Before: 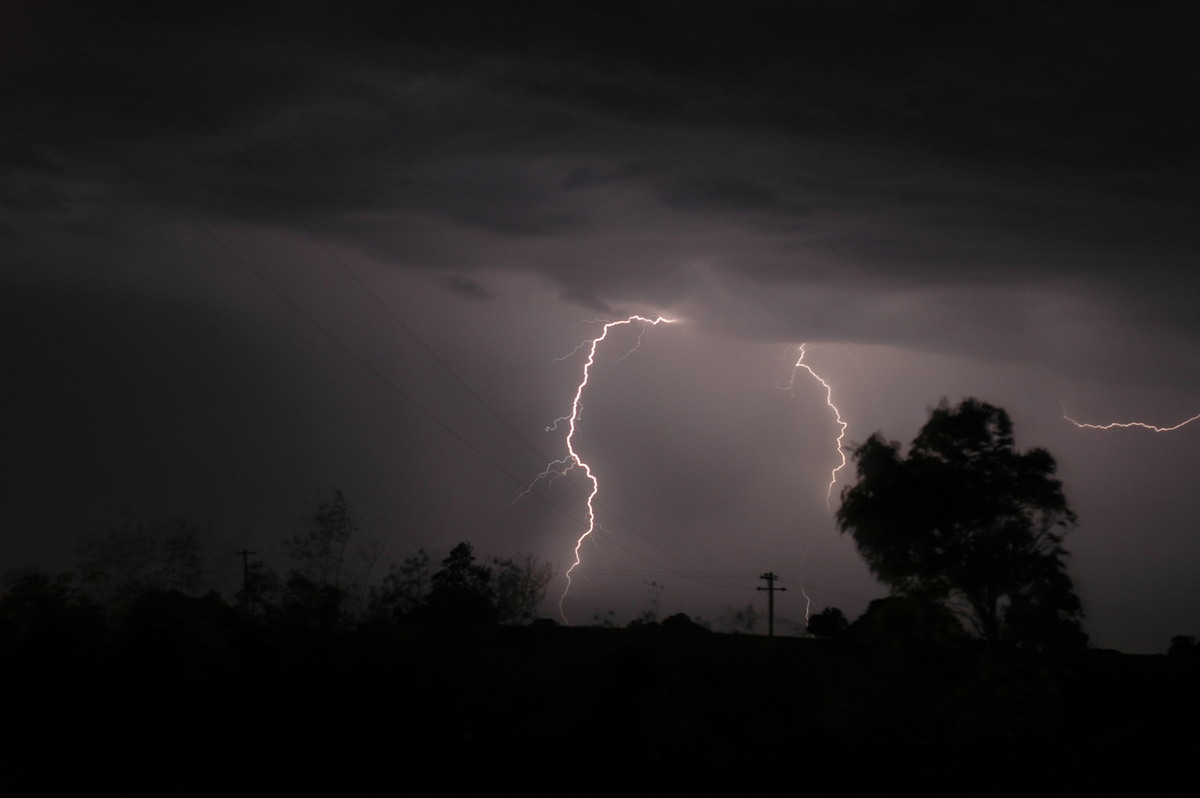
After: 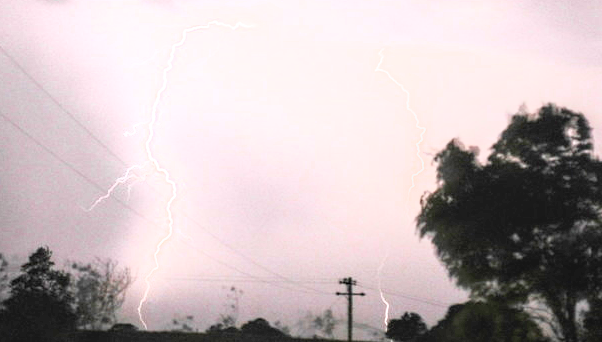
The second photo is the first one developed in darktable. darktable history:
color zones: curves: ch0 [(0, 0.48) (0.209, 0.398) (0.305, 0.332) (0.429, 0.493) (0.571, 0.5) (0.714, 0.5) (0.857, 0.5) (1, 0.48)]; ch1 [(0, 0.633) (0.143, 0.586) (0.286, 0.489) (0.429, 0.448) (0.571, 0.31) (0.714, 0.335) (0.857, 0.492) (1, 0.633)]; ch2 [(0, 0.448) (0.143, 0.498) (0.286, 0.5) (0.429, 0.5) (0.571, 0.5) (0.714, 0.5) (0.857, 0.5) (1, 0.448)]
exposure: exposure 2.944 EV, compensate exposure bias true, compensate highlight preservation false
contrast brightness saturation: contrast -0.098, saturation -0.095
tone curve: curves: ch0 [(0, 0) (0.003, 0.028) (0.011, 0.028) (0.025, 0.026) (0.044, 0.036) (0.069, 0.06) (0.1, 0.101) (0.136, 0.15) (0.177, 0.203) (0.224, 0.271) (0.277, 0.345) (0.335, 0.422) (0.399, 0.515) (0.468, 0.611) (0.543, 0.716) (0.623, 0.826) (0.709, 0.942) (0.801, 0.992) (0.898, 1) (1, 1)], color space Lab, independent channels, preserve colors none
local contrast: on, module defaults
crop: left 35.09%, top 37.088%, right 14.695%, bottom 19.936%
sharpen: radius 5.287, amount 0.31, threshold 26.139
filmic rgb: black relative exposure -16 EV, white relative exposure 4.92 EV, threshold 2.94 EV, hardness 6.19, enable highlight reconstruction true
